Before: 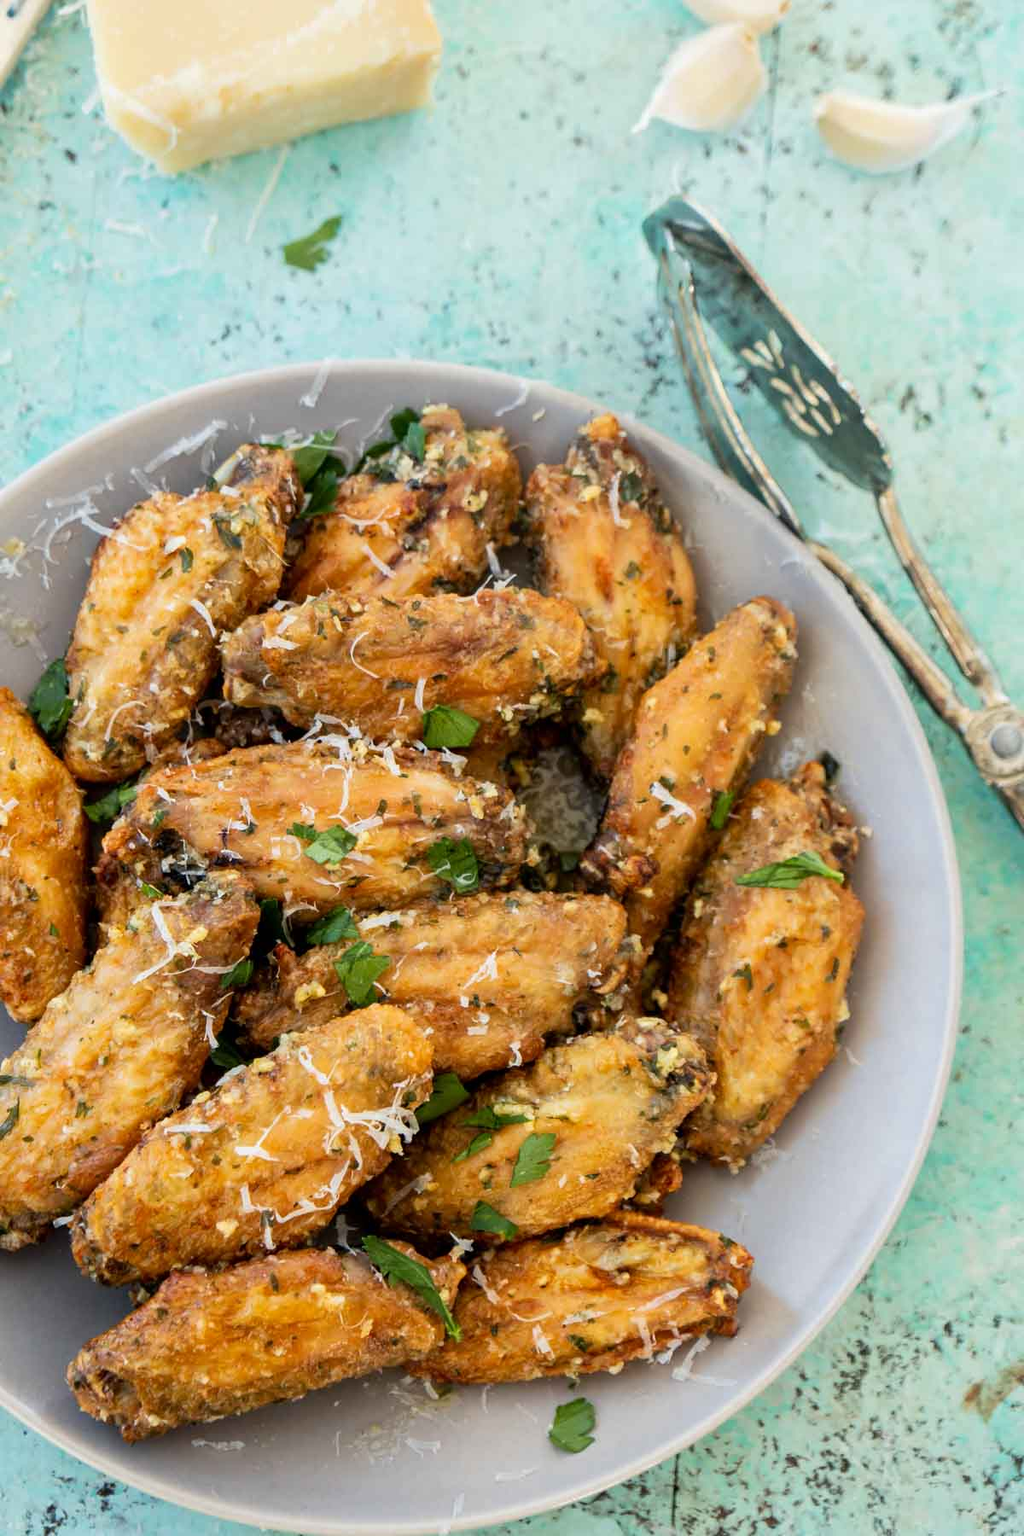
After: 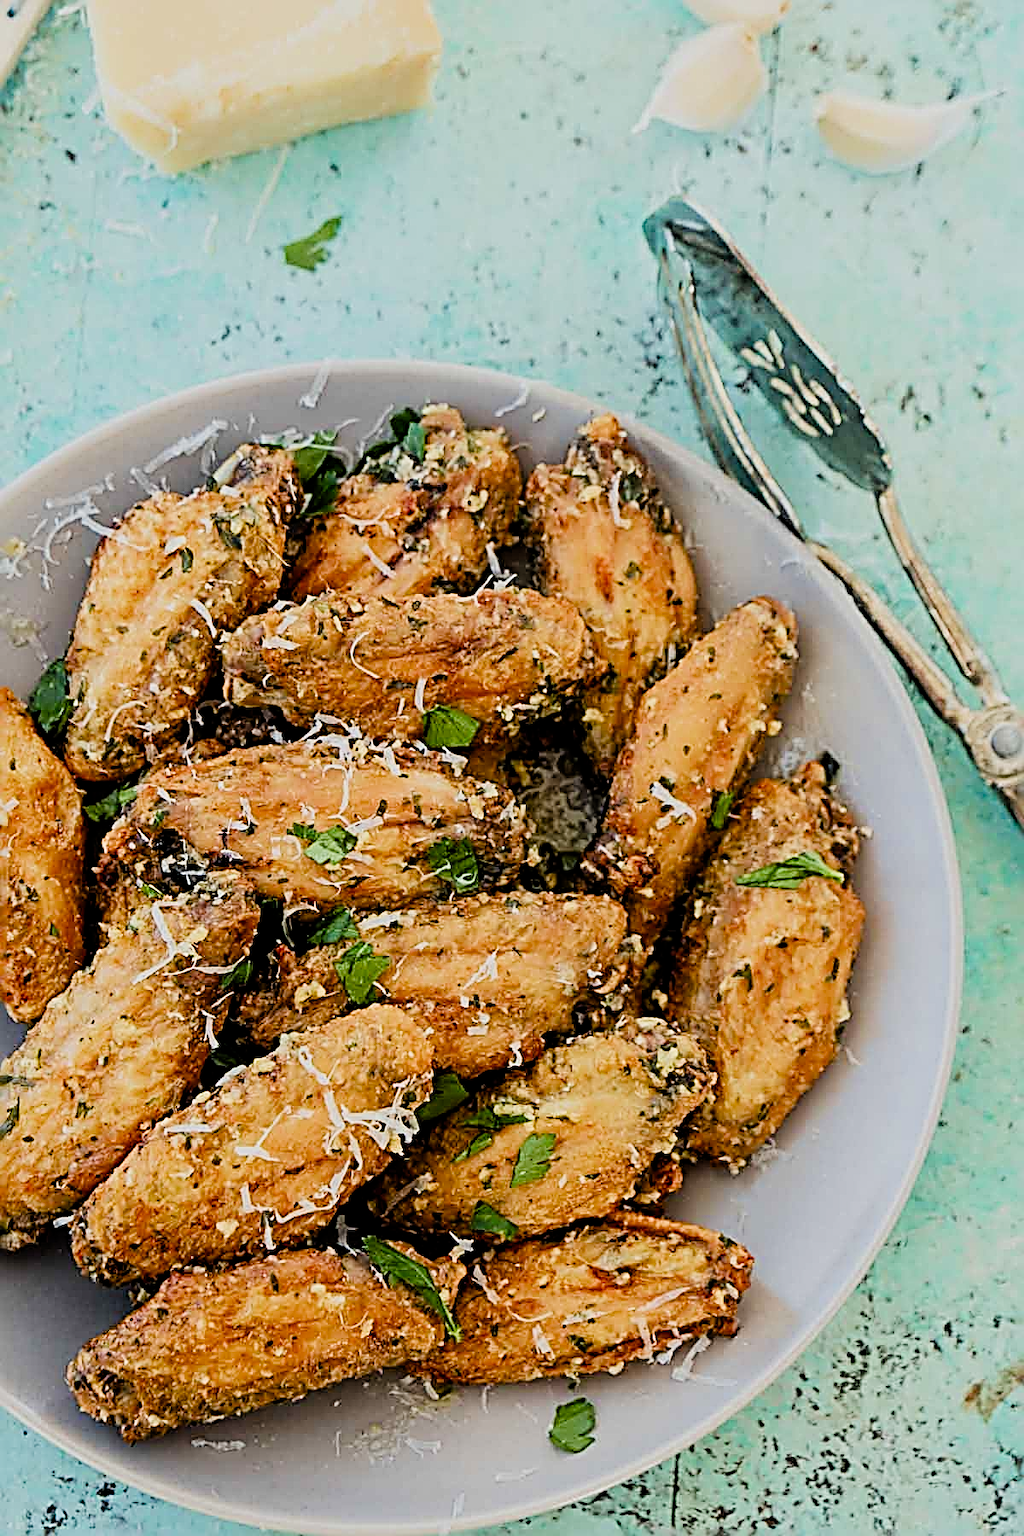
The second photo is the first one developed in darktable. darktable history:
sharpen: radius 3.184, amount 1.735
filmic rgb: middle gray luminance 28.96%, black relative exposure -10.26 EV, white relative exposure 5.48 EV, target black luminance 0%, hardness 3.97, latitude 1.83%, contrast 1.132, highlights saturation mix 6.24%, shadows ↔ highlights balance 15.89%, color science v4 (2020)
color balance rgb: perceptual saturation grading › global saturation -0.05%, perceptual saturation grading › highlights -19.838%, perceptual saturation grading › shadows 19.762%, global vibrance 20%
